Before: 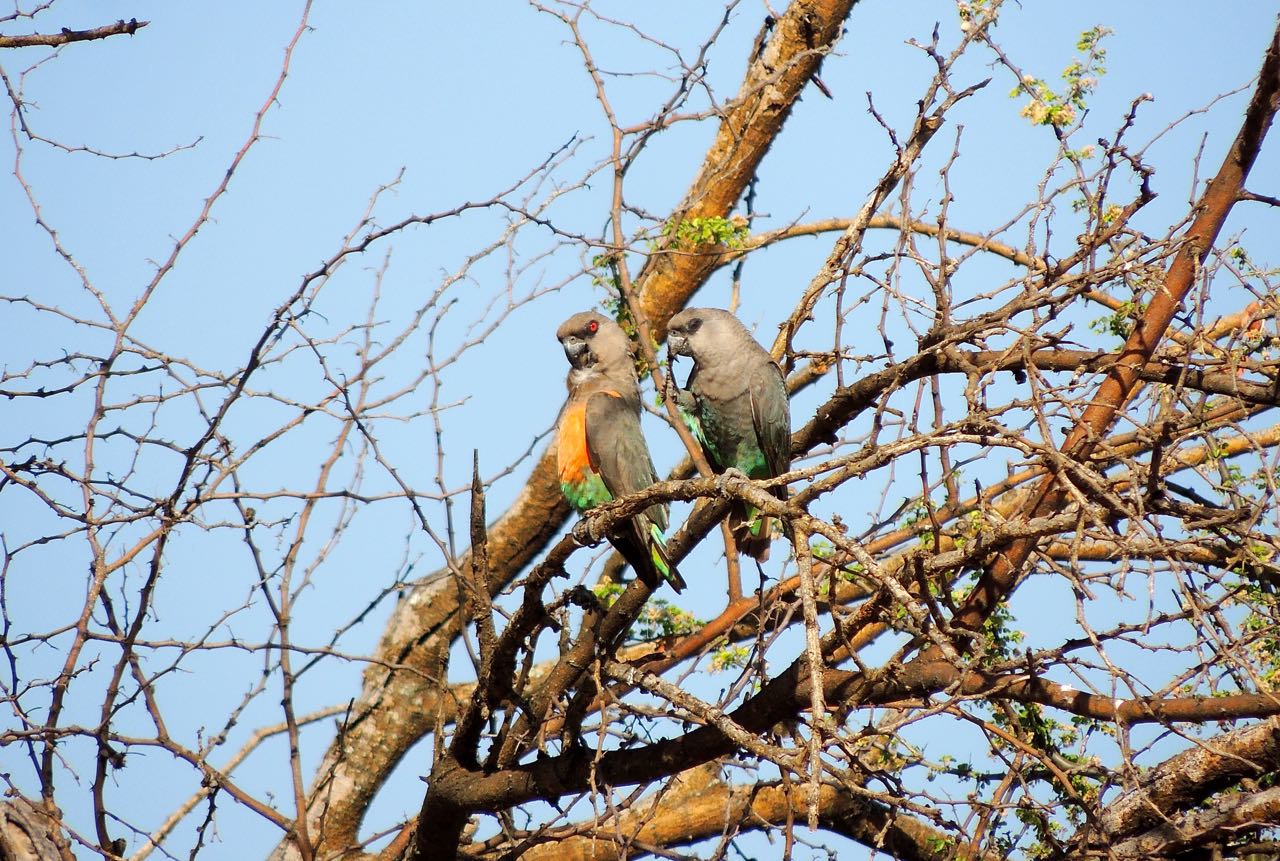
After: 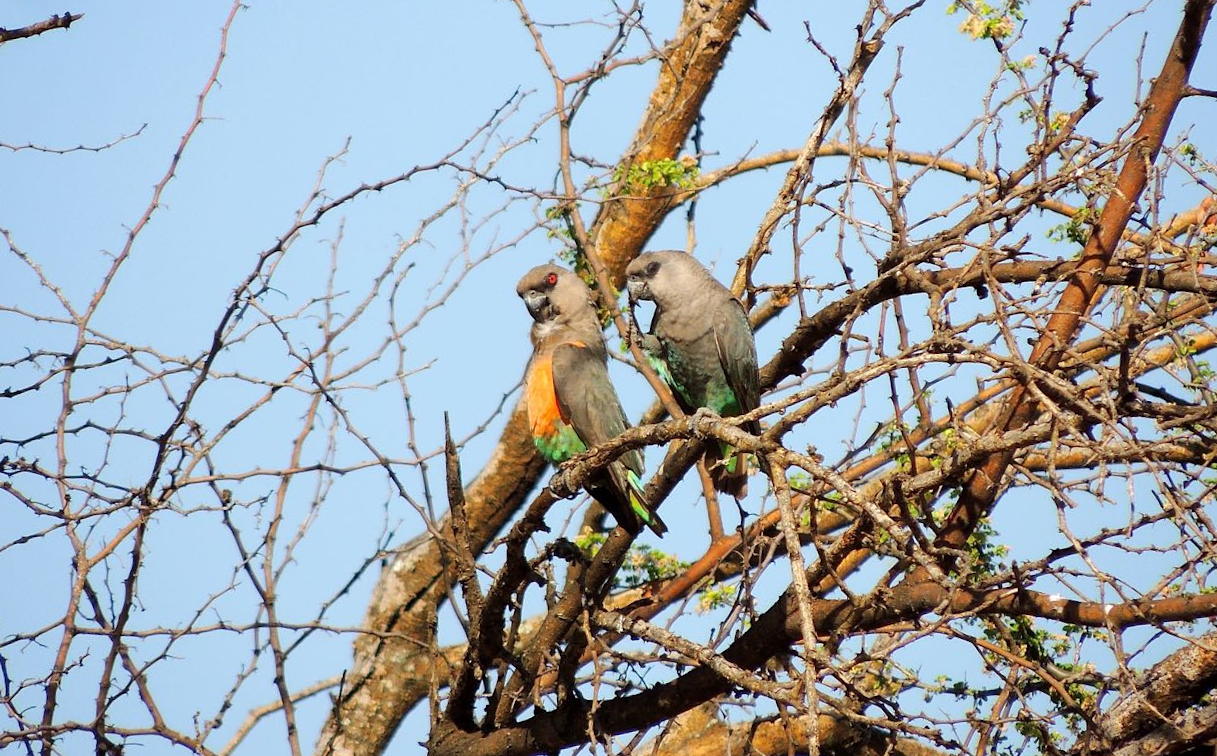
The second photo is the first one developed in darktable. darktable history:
rotate and perspective: rotation -5°, crop left 0.05, crop right 0.952, crop top 0.11, crop bottom 0.89
exposure: exposure 0 EV, compensate highlight preservation false
